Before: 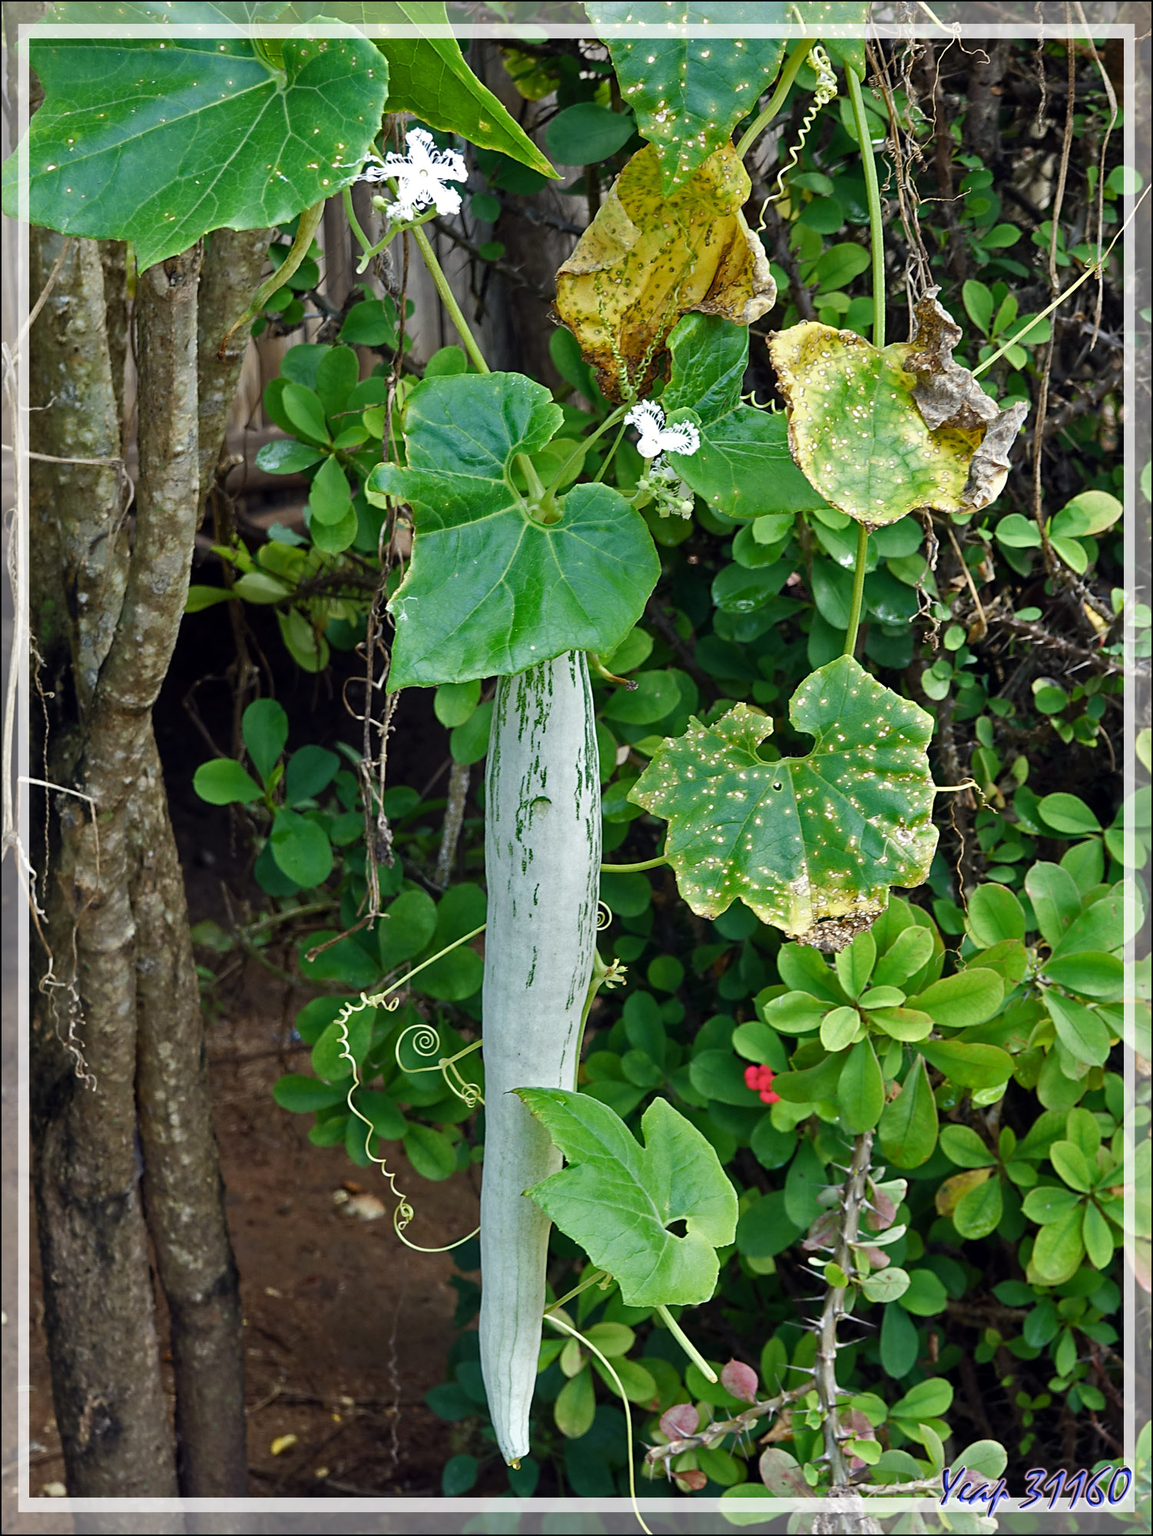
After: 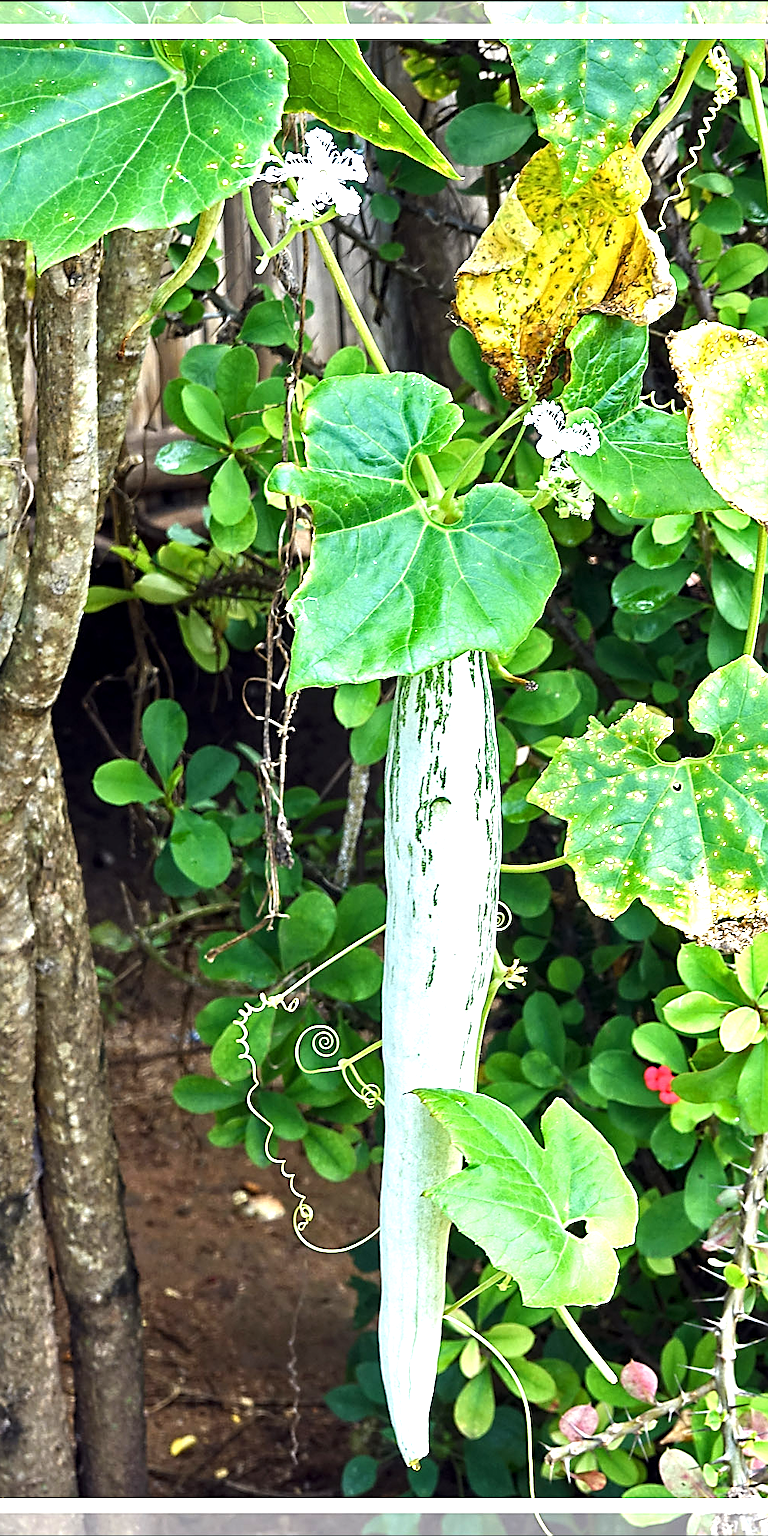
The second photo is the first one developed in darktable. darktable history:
exposure: exposure 1.089 EV, compensate highlight preservation false
crop and rotate: left 8.786%, right 24.548%
local contrast: highlights 100%, shadows 100%, detail 120%, midtone range 0.2
tone equalizer: -8 EV -0.417 EV, -7 EV -0.389 EV, -6 EV -0.333 EV, -5 EV -0.222 EV, -3 EV 0.222 EV, -2 EV 0.333 EV, -1 EV 0.389 EV, +0 EV 0.417 EV, edges refinement/feathering 500, mask exposure compensation -1.57 EV, preserve details no
sharpen: radius 1.967
